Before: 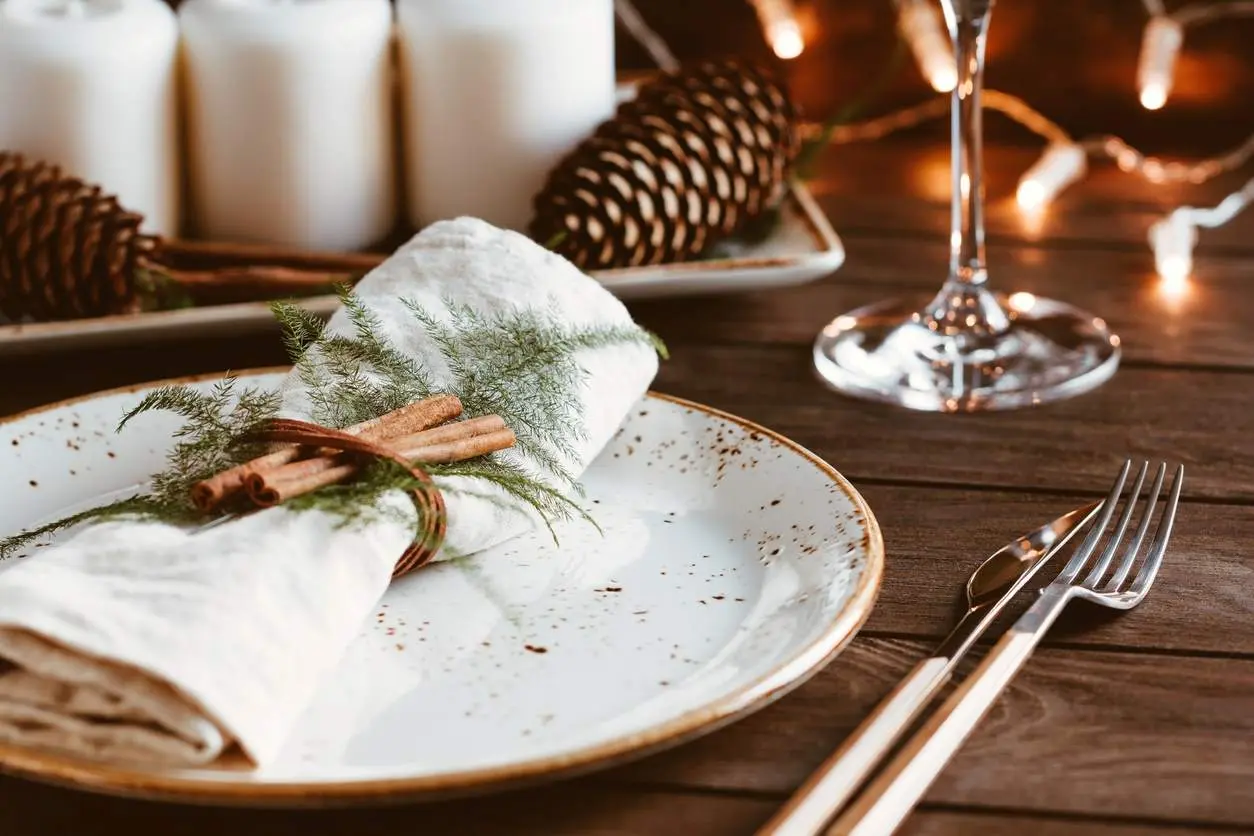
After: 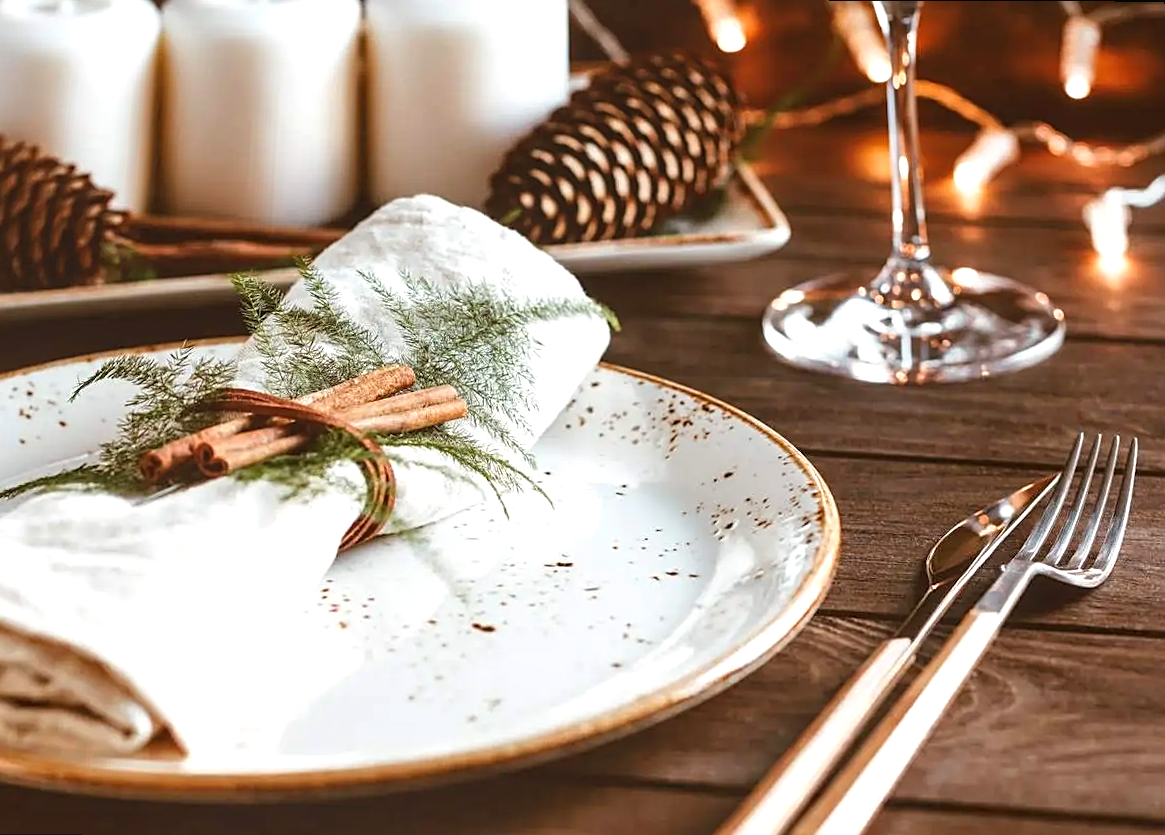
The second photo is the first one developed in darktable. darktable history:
sharpen: on, module defaults
local contrast: detail 110%
exposure: black level correction 0, exposure 0.5 EV, compensate highlight preservation false
rotate and perspective: rotation 0.215°, lens shift (vertical) -0.139, crop left 0.069, crop right 0.939, crop top 0.002, crop bottom 0.996
